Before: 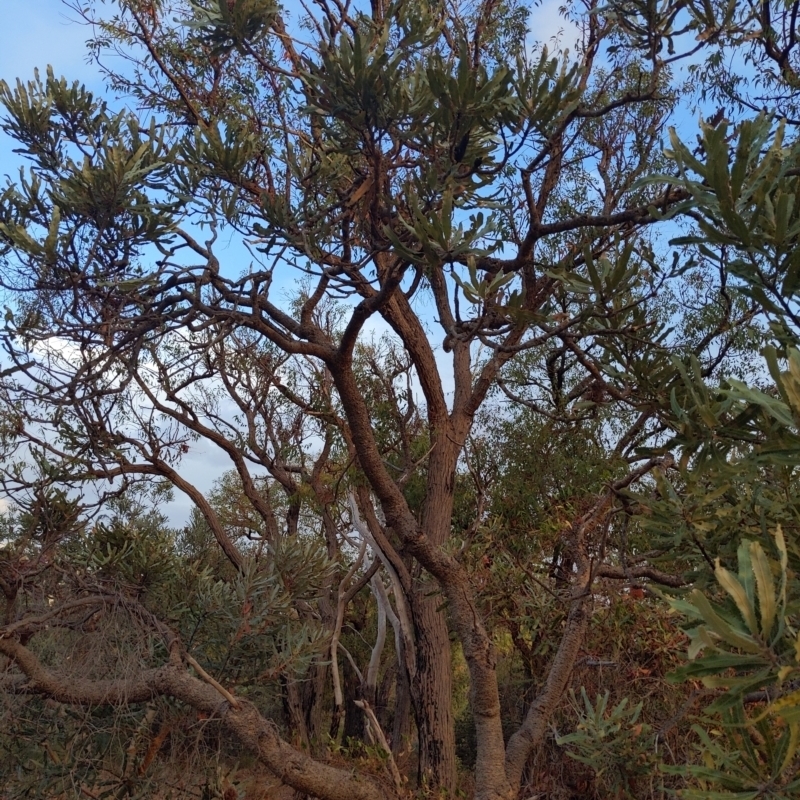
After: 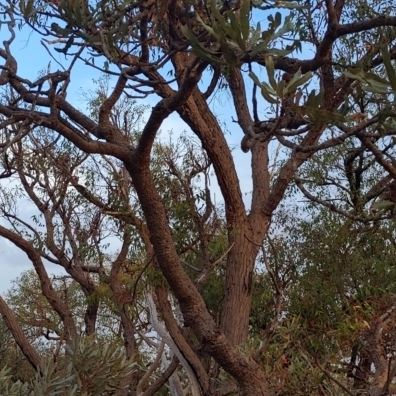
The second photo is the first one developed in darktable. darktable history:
crop: left 25.315%, top 25.02%, right 25.168%, bottom 25.429%
